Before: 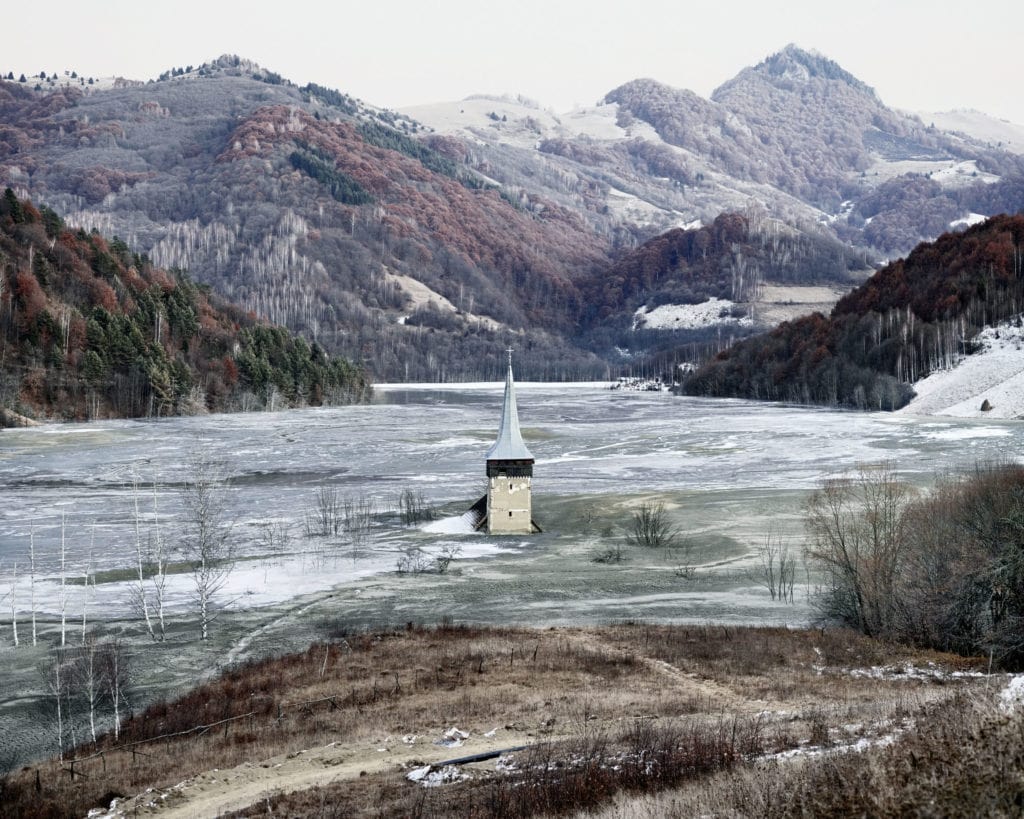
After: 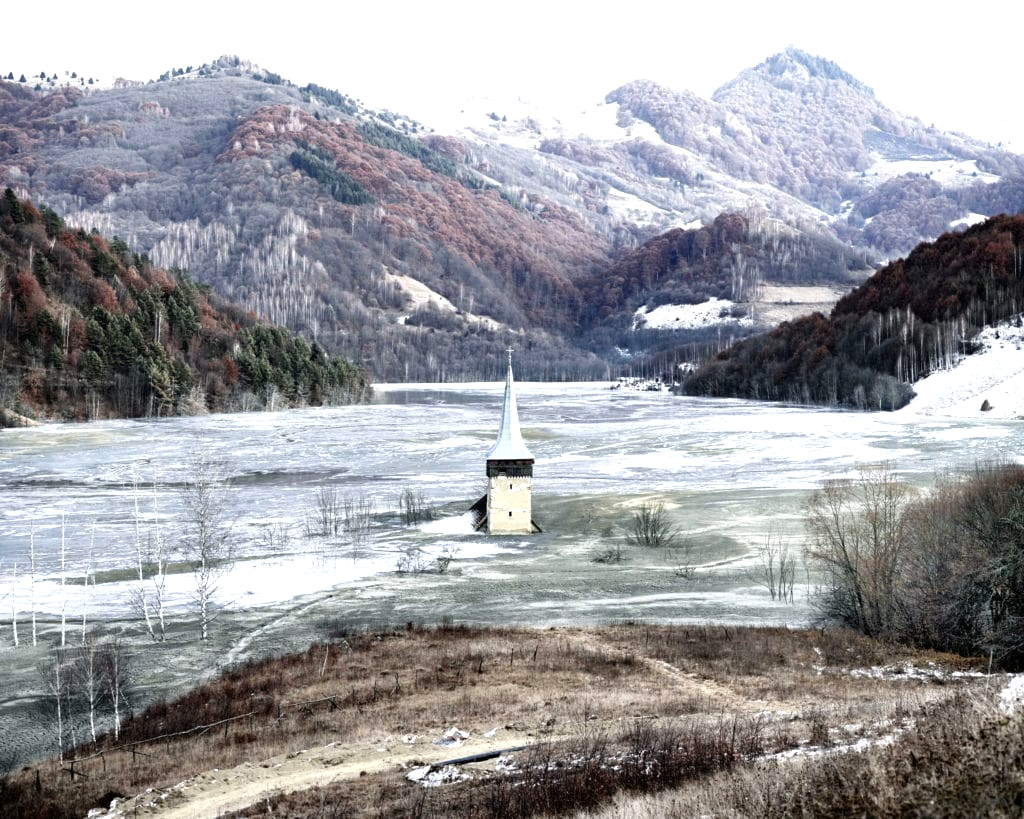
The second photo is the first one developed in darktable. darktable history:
tone equalizer: -8 EV -0.774 EV, -7 EV -0.687 EV, -6 EV -0.589 EV, -5 EV -0.383 EV, -3 EV 0.373 EV, -2 EV 0.6 EV, -1 EV 0.689 EV, +0 EV 0.757 EV
